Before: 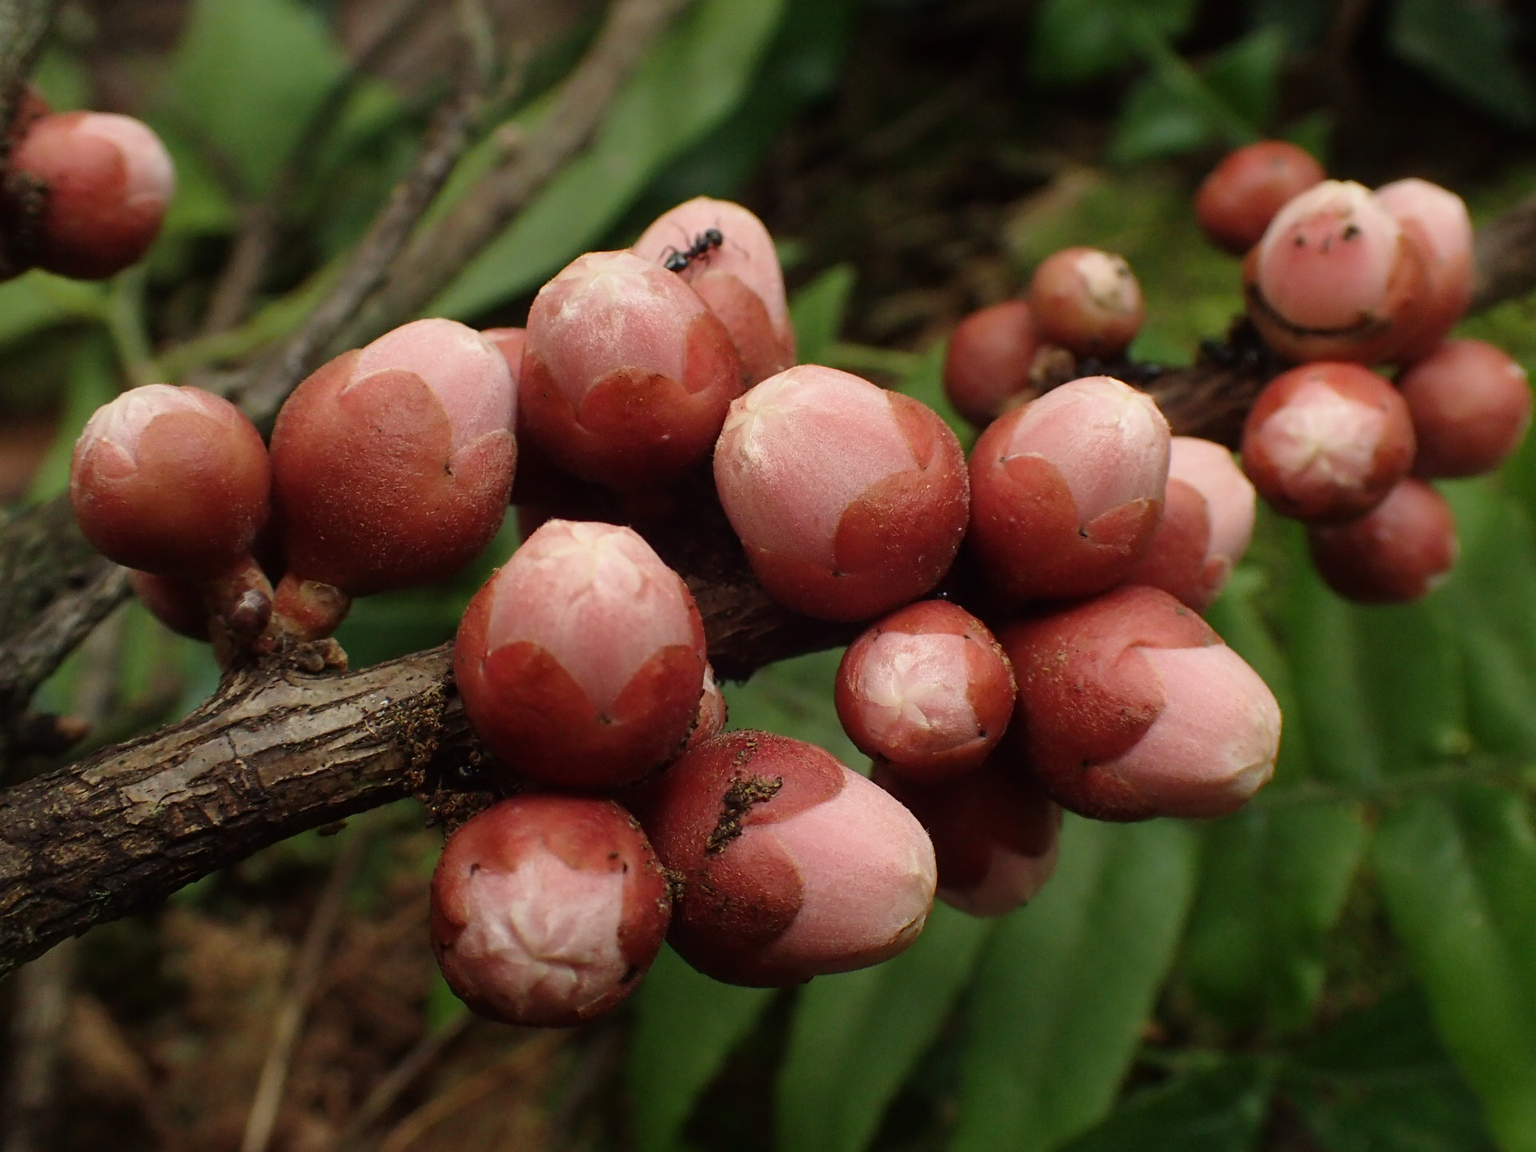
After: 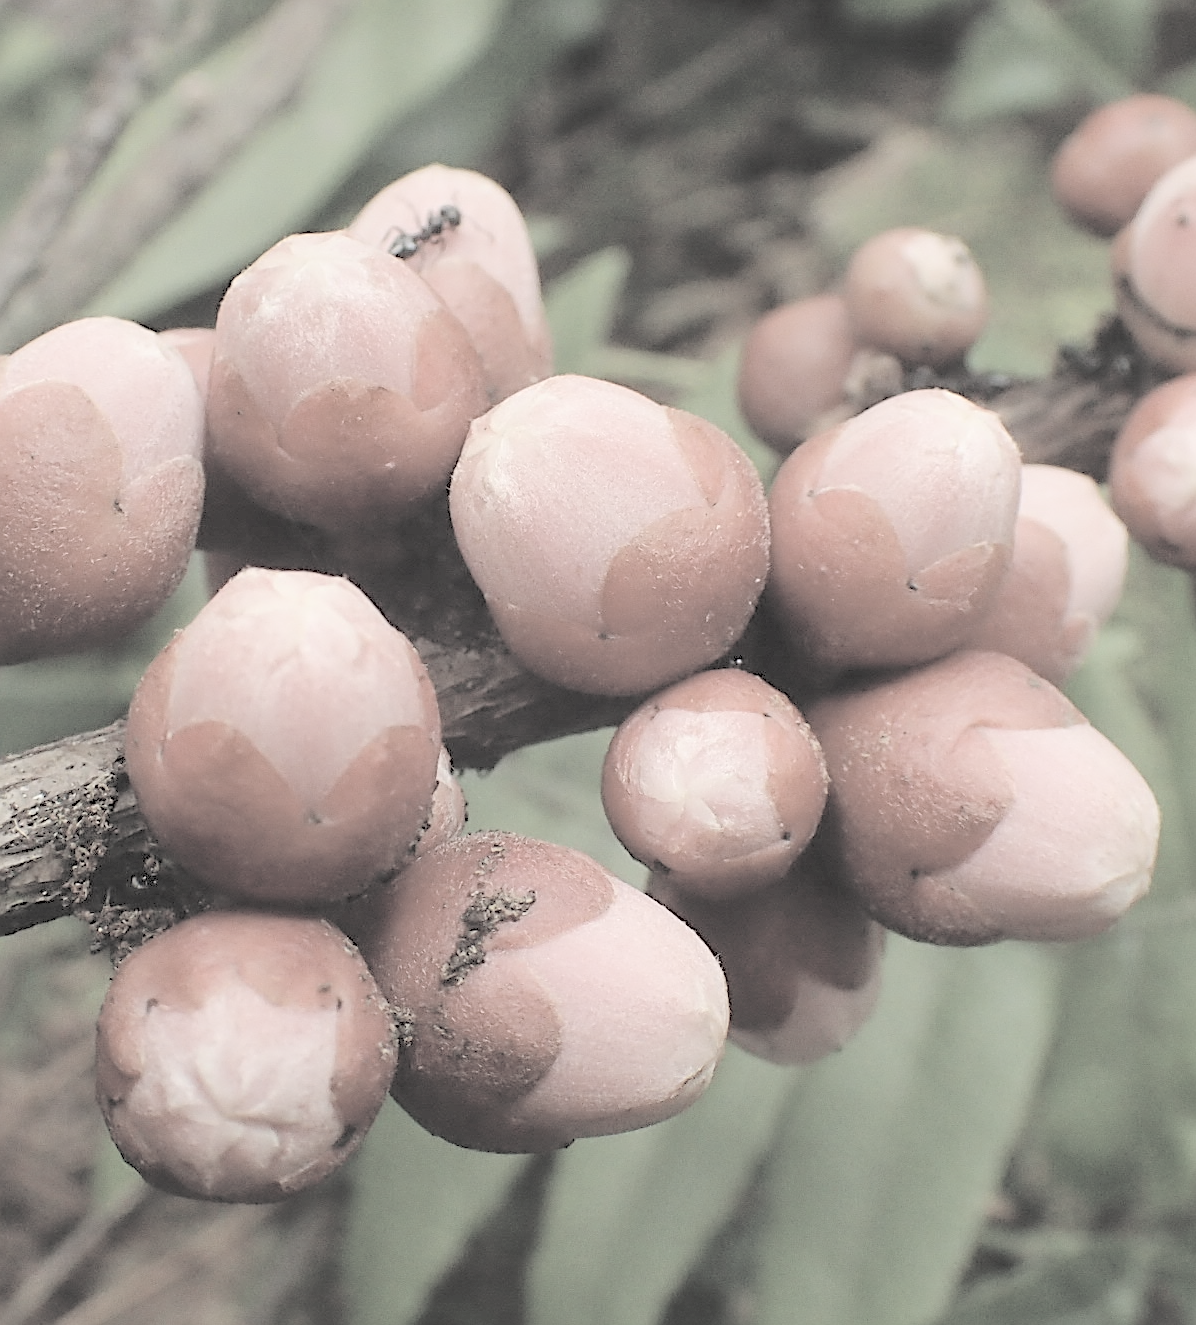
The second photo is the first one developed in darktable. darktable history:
shadows and highlights: radius 329.31, shadows 55.06, highlights -99.07, compress 94.41%, highlights color adjustment 0.264%, soften with gaussian
crop and rotate: left 23.045%, top 5.626%, right 14.639%, bottom 2.325%
sharpen: on, module defaults
color correction: highlights b* 0.037, saturation 0.306
contrast brightness saturation: brightness 0.997
